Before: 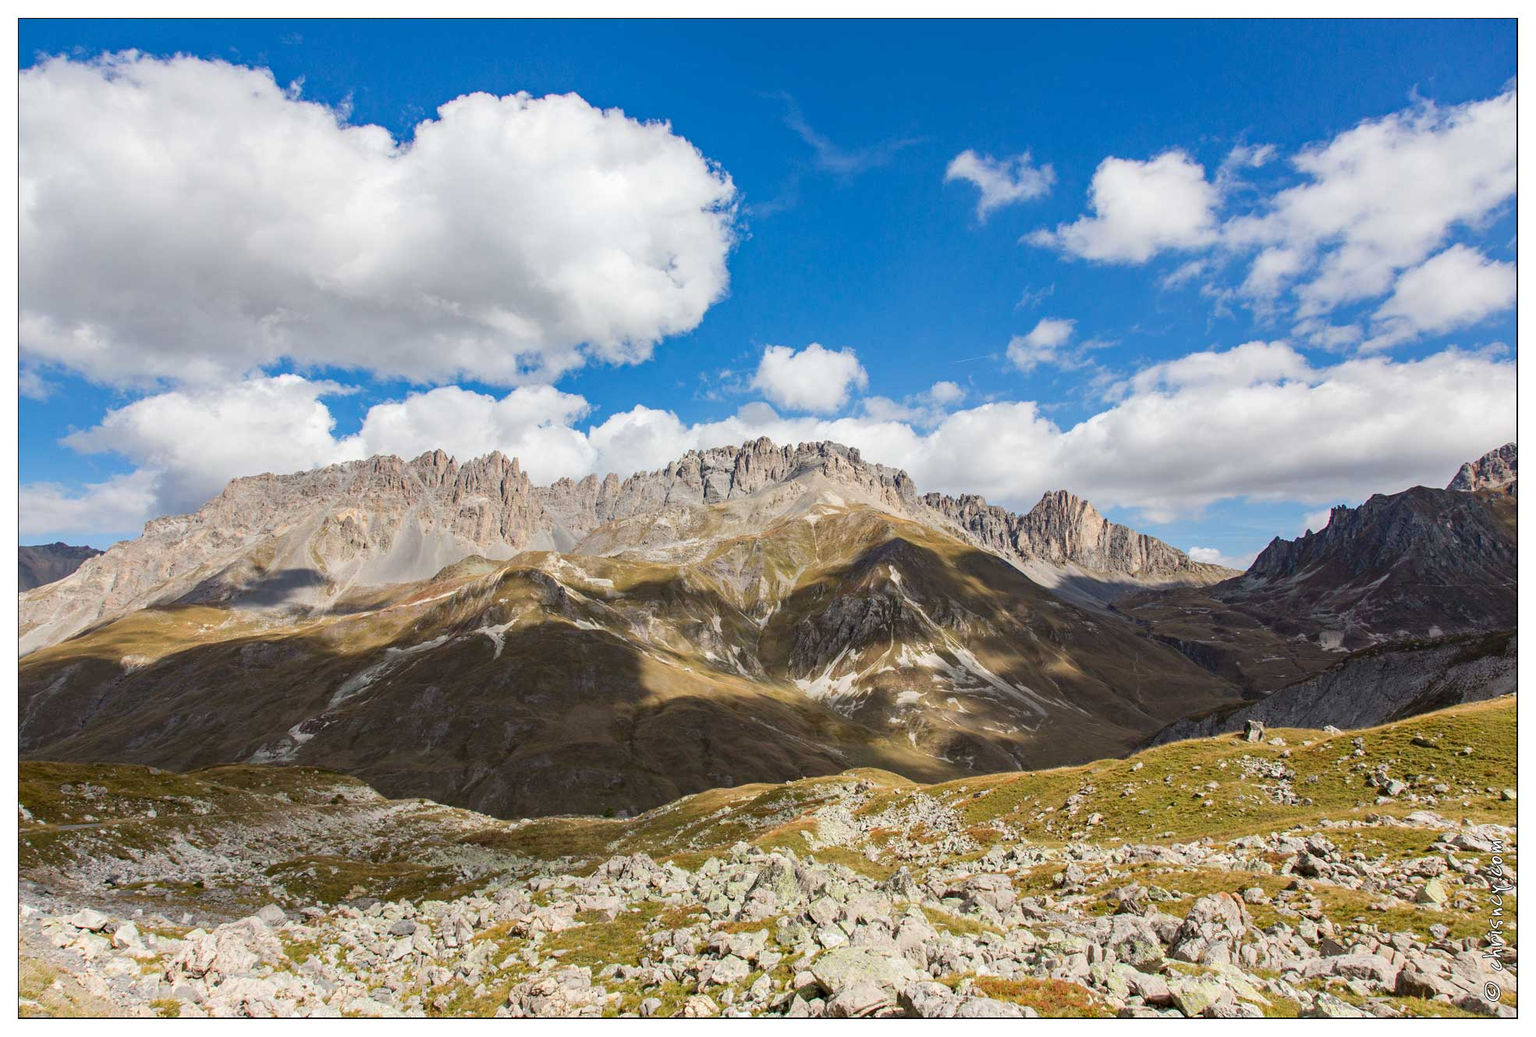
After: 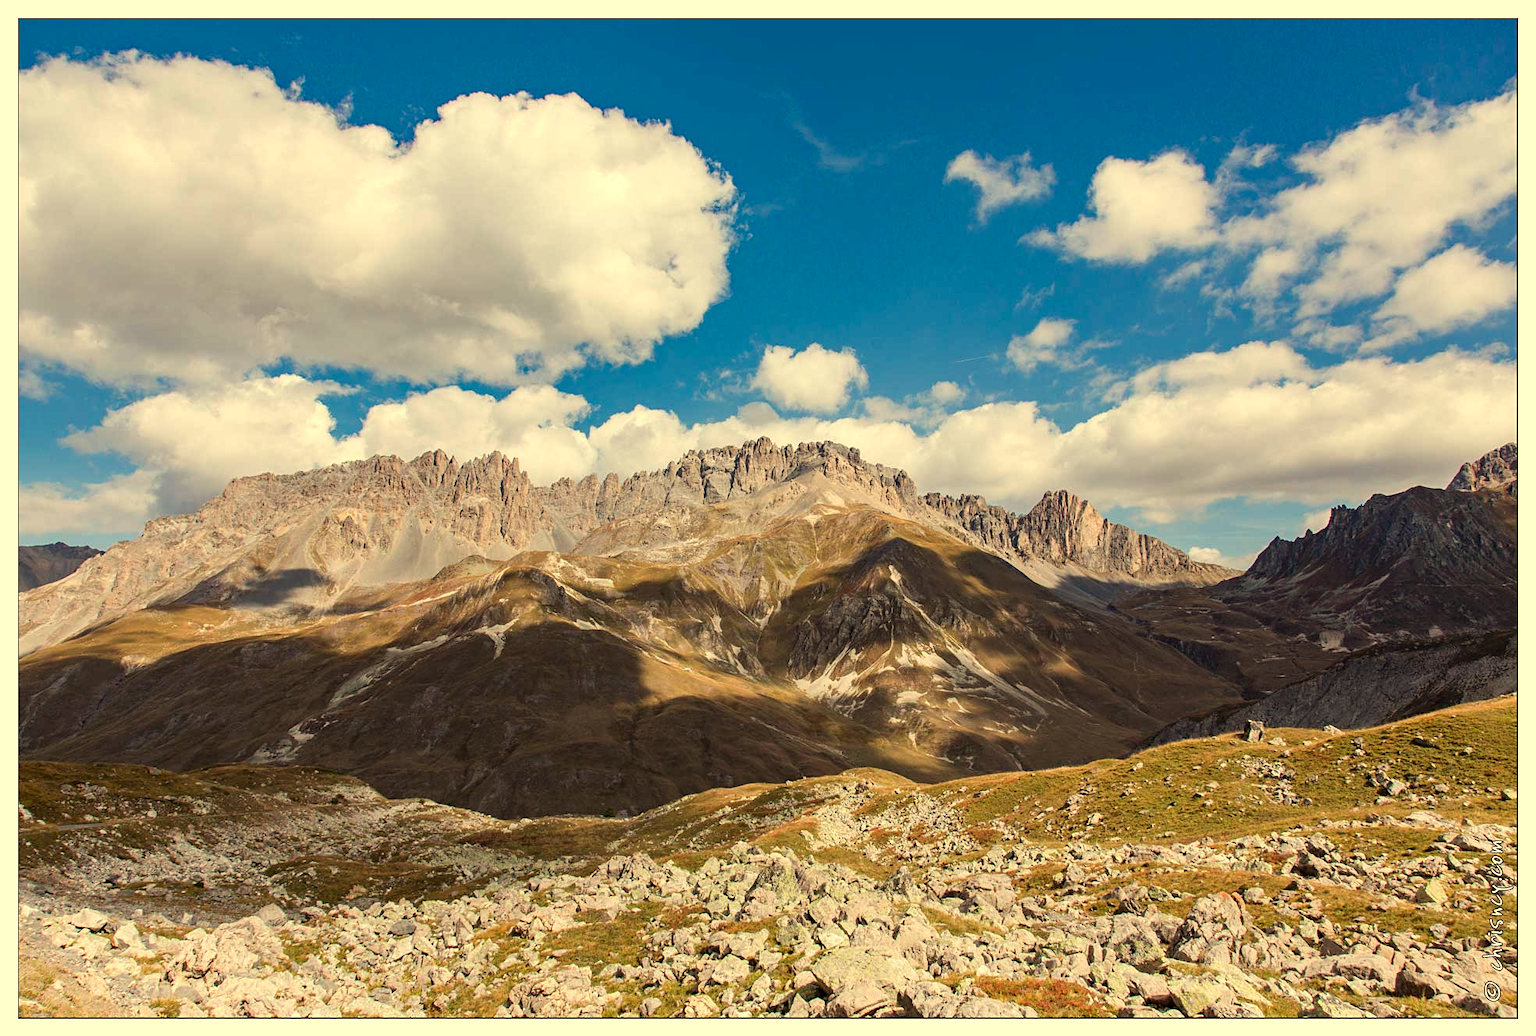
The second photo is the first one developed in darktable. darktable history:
sharpen: amount 0.2
white balance: red 1.08, blue 0.791
color balance: gamma [0.9, 0.988, 0.975, 1.025], gain [1.05, 1, 1, 1]
